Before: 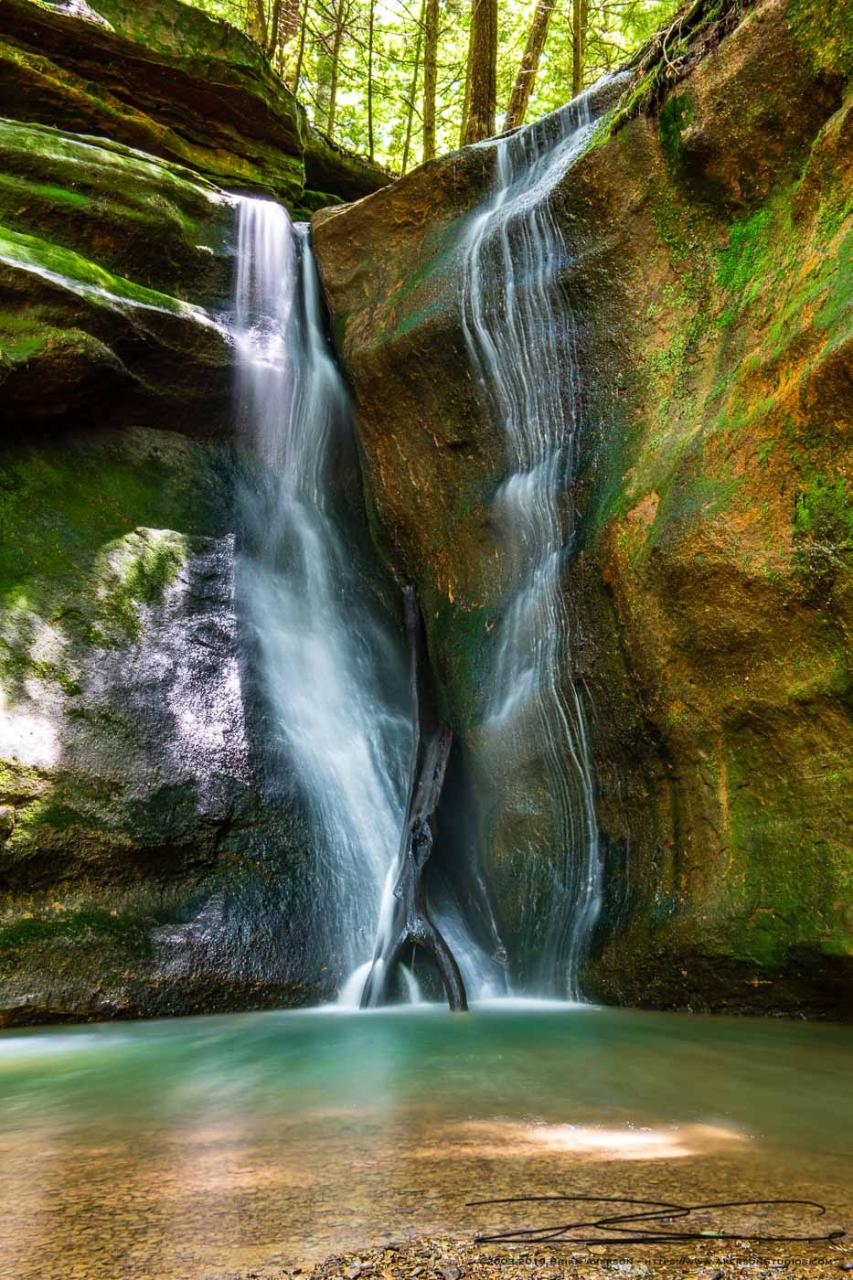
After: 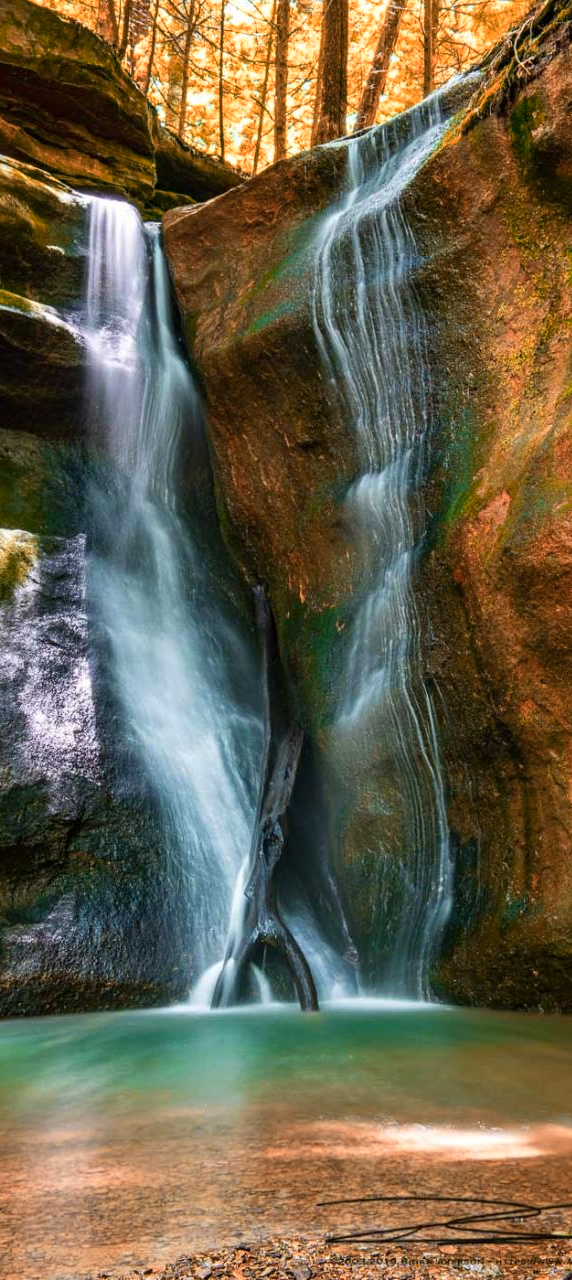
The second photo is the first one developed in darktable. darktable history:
contrast brightness saturation: saturation 0.1
color zones: curves: ch2 [(0, 0.5) (0.084, 0.497) (0.323, 0.335) (0.4, 0.497) (1, 0.5)]
crop and rotate: left 17.523%, right 15.41%
